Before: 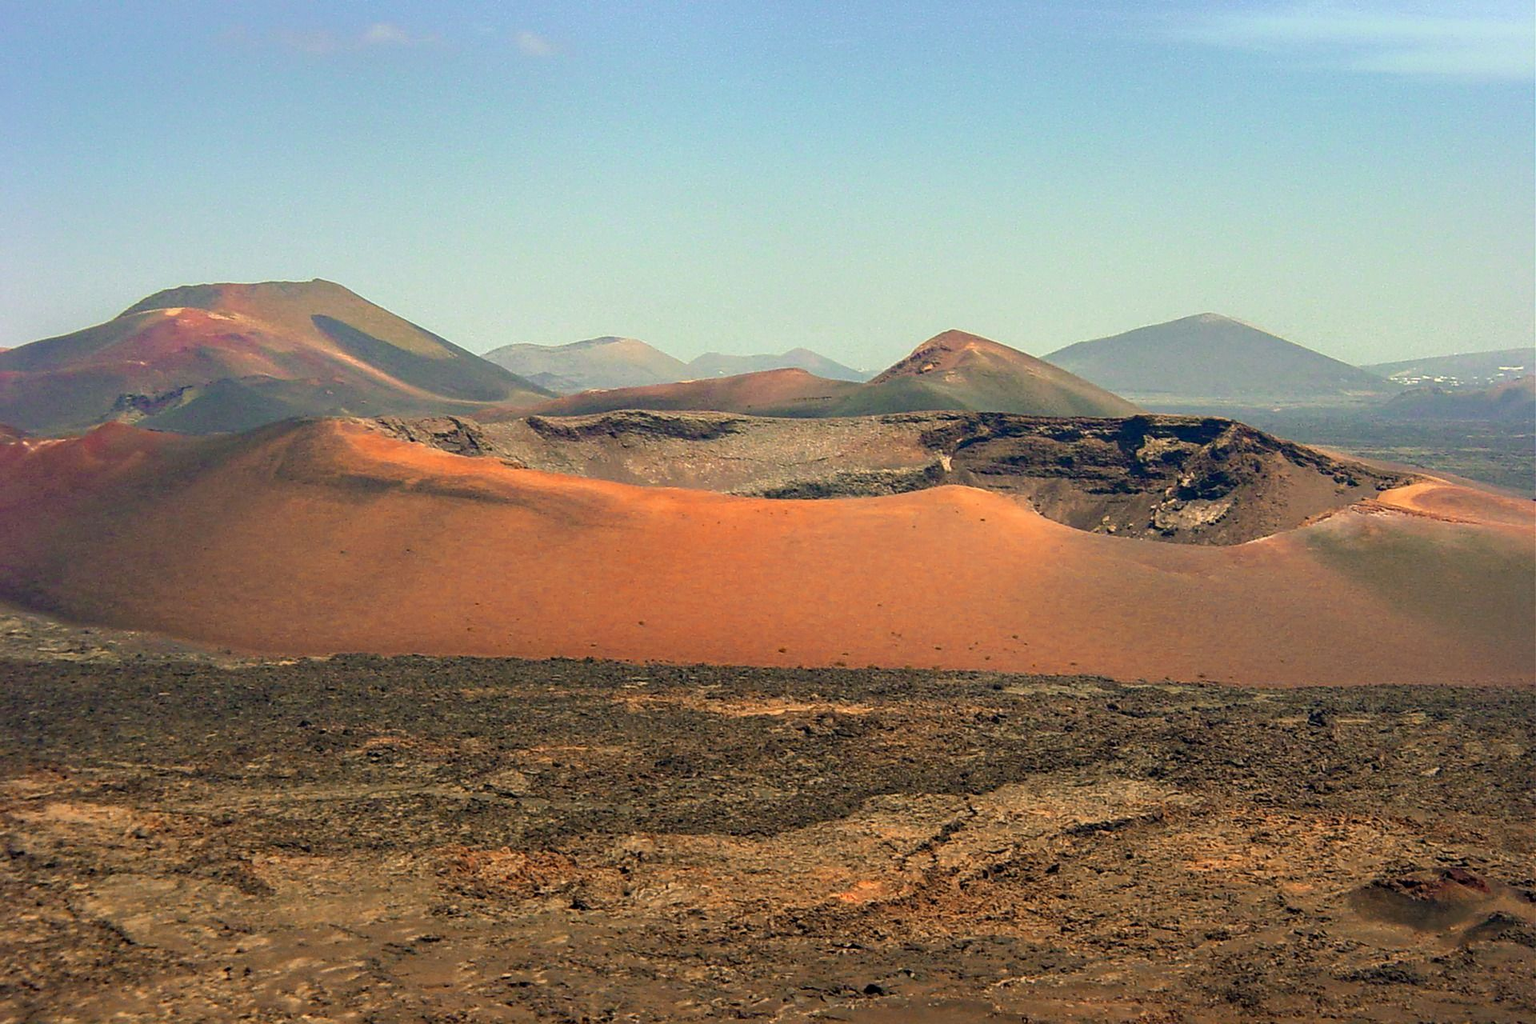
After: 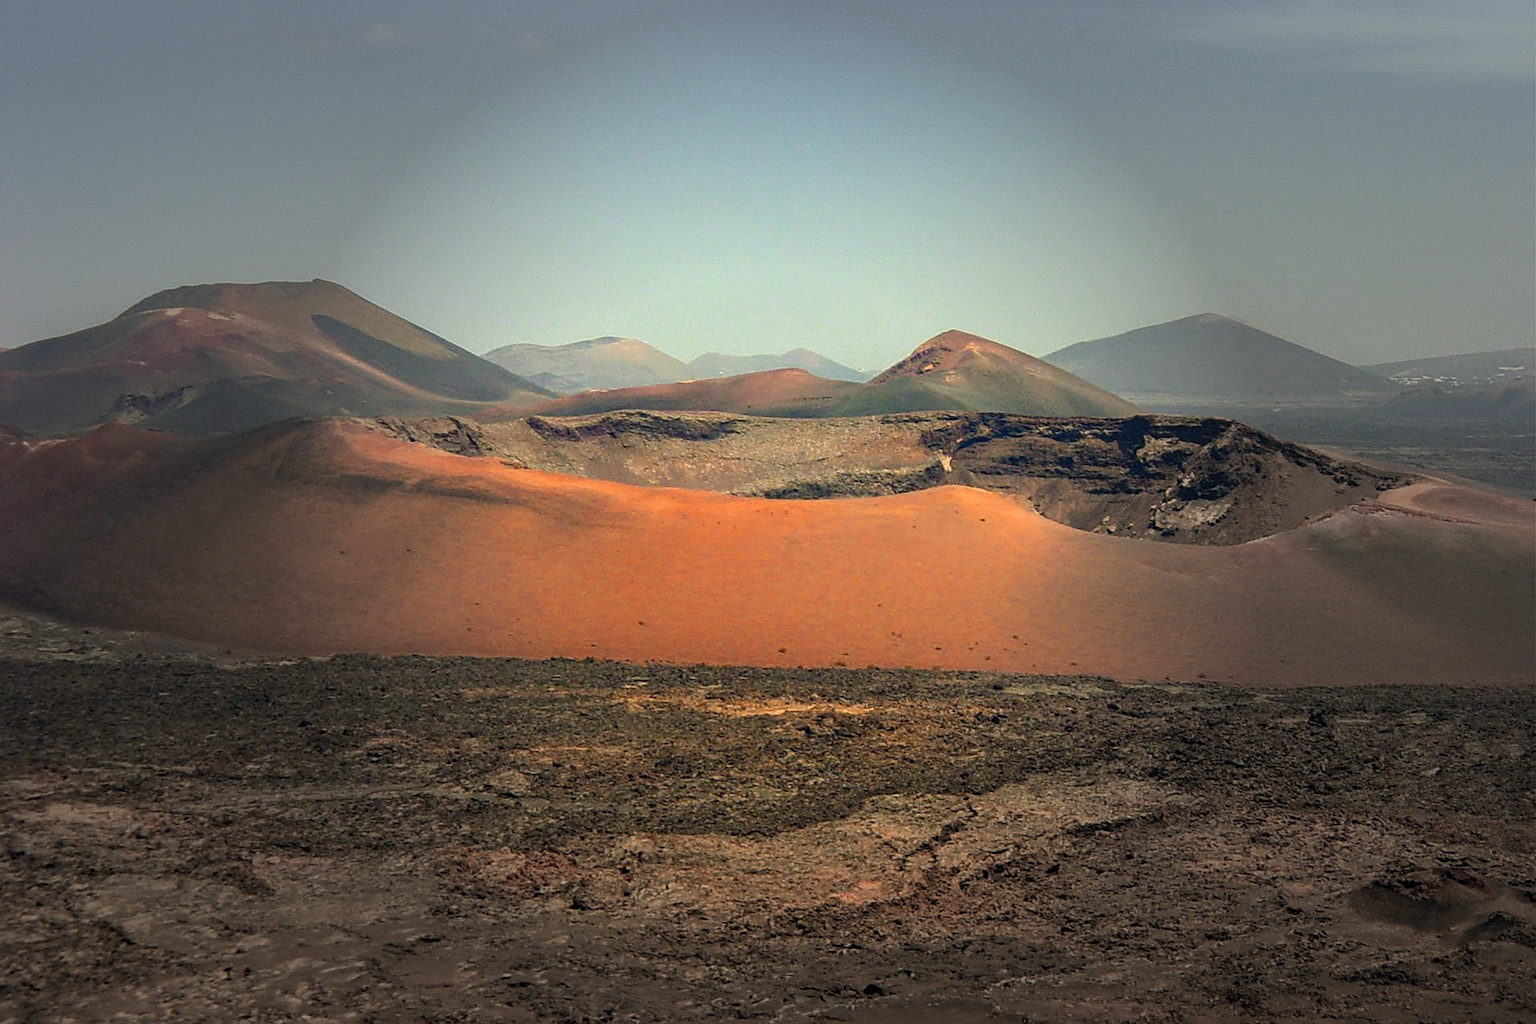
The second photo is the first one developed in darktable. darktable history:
vignetting: fall-off start 31.28%, fall-off radius 34.64%, brightness -0.575
bloom: size 9%, threshold 100%, strength 7%
